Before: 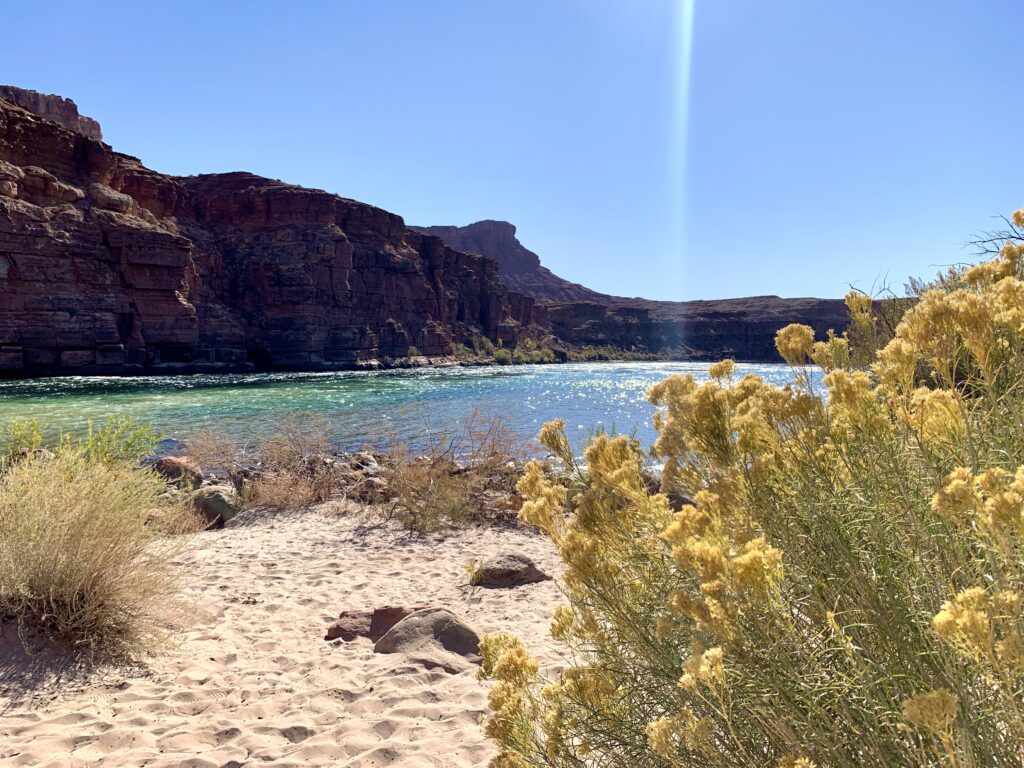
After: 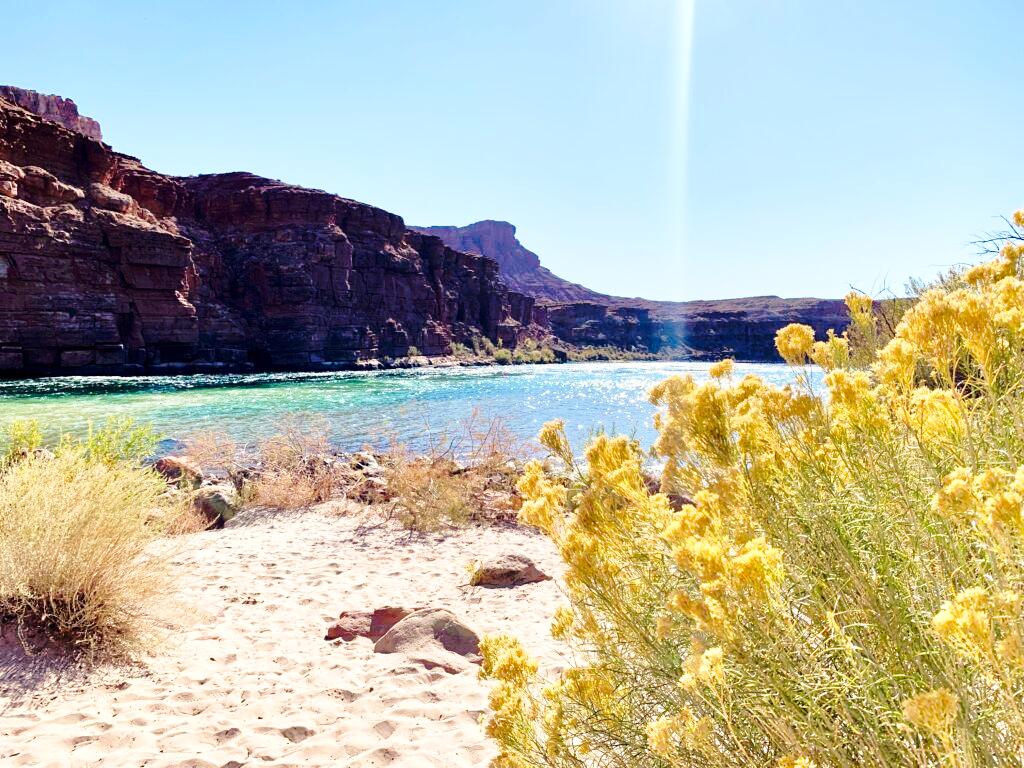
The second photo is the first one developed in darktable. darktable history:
base curve: curves: ch0 [(0, 0) (0.036, 0.037) (0.121, 0.228) (0.46, 0.76) (0.859, 0.983) (1, 1)], preserve colors none
tone equalizer: -8 EV 0.001 EV, -7 EV -0.004 EV, -6 EV 0.009 EV, -5 EV 0.032 EV, -4 EV 0.276 EV, -3 EV 0.644 EV, -2 EV 0.584 EV, -1 EV 0.187 EV, +0 EV 0.024 EV
